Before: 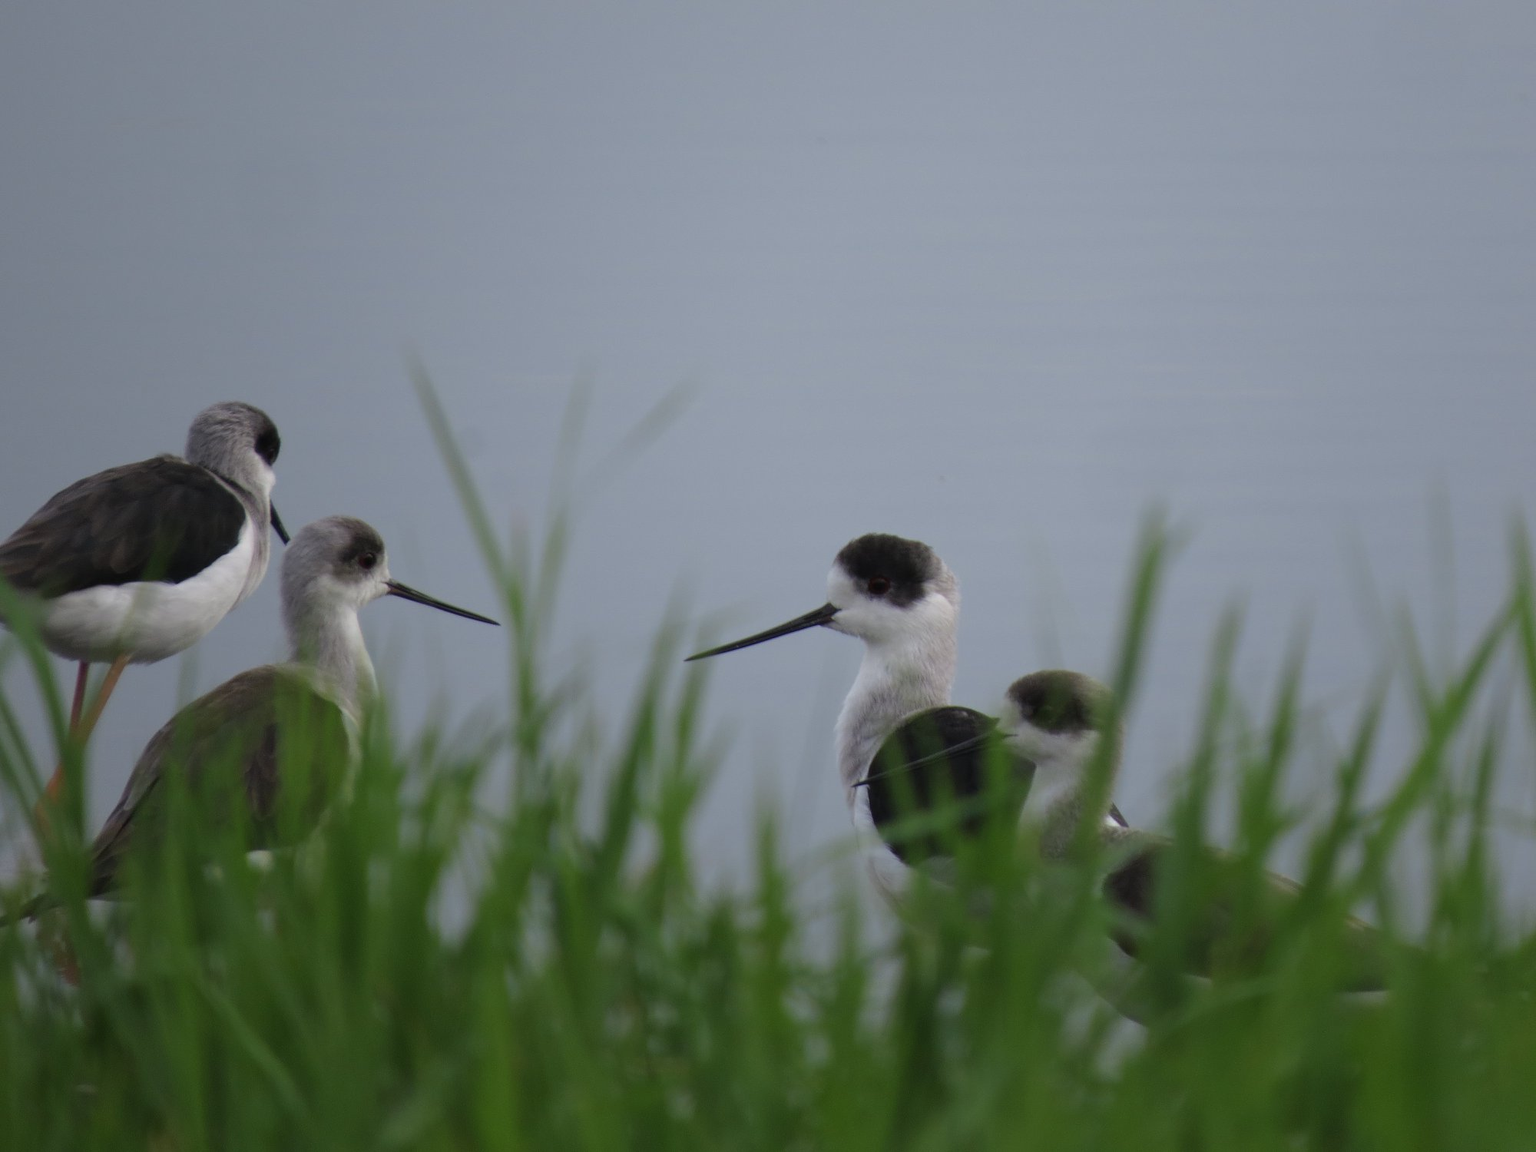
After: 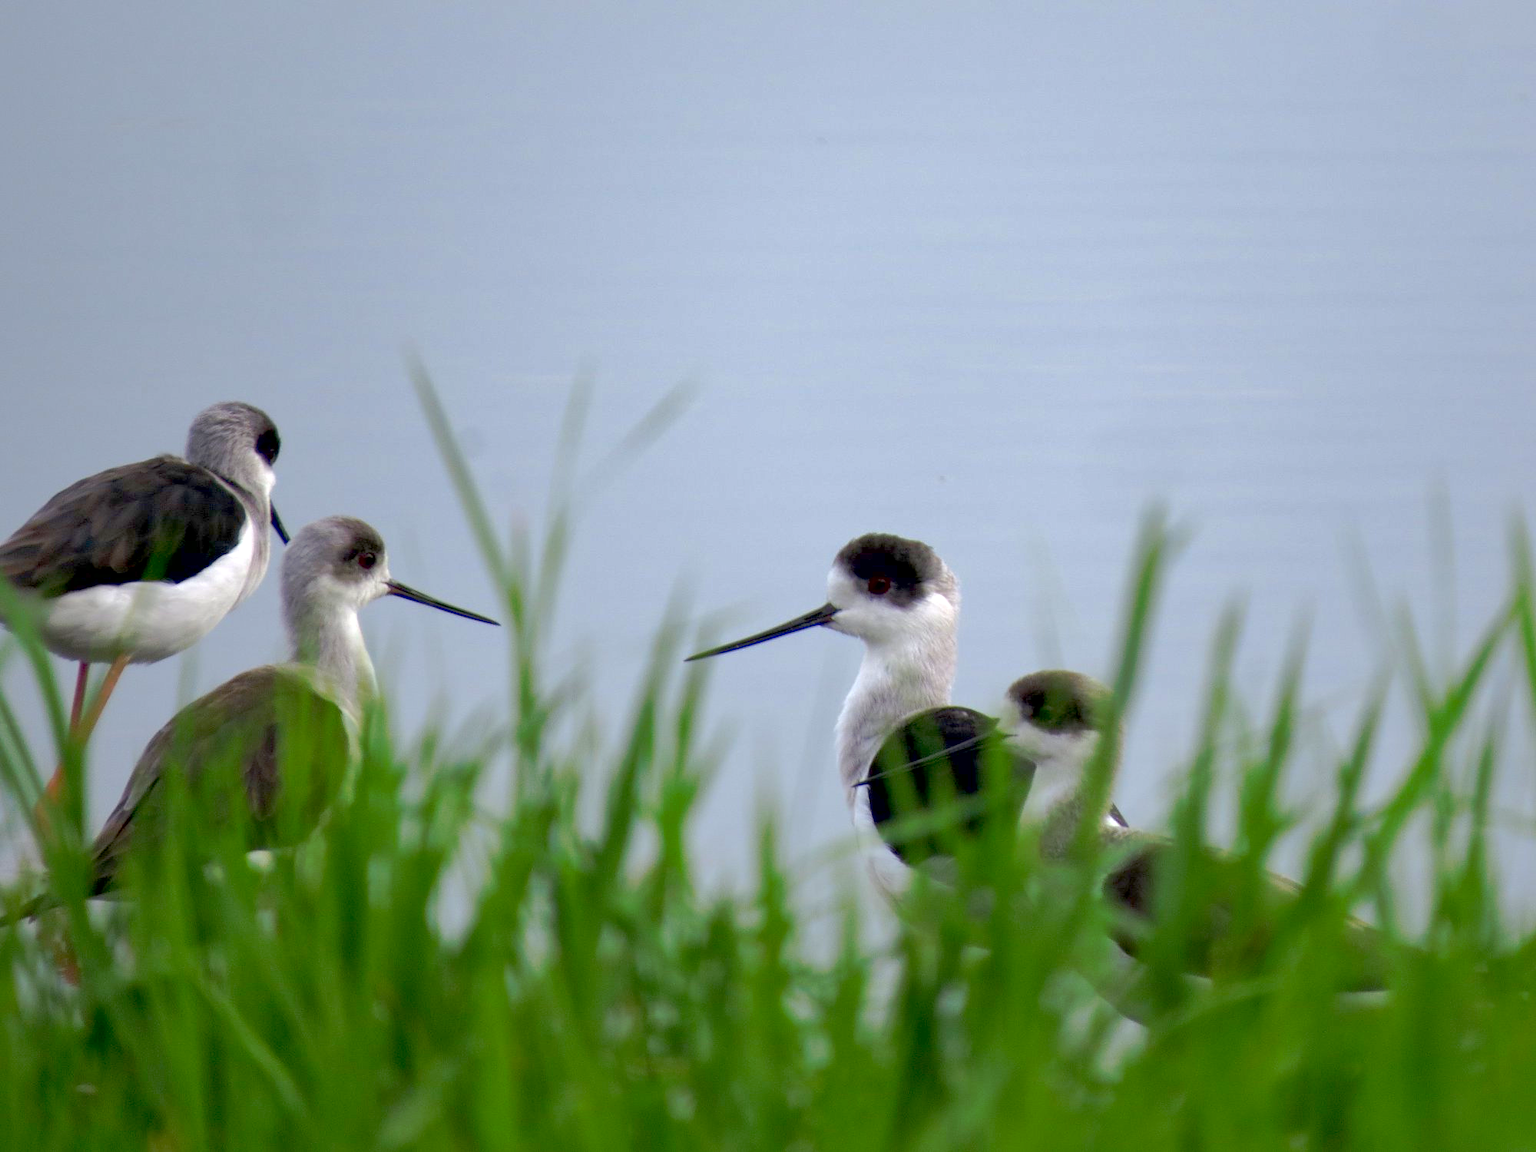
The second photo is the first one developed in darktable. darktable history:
tone curve: curves: ch0 [(0, 0) (0.003, 0.003) (0.011, 0.011) (0.025, 0.025) (0.044, 0.044) (0.069, 0.069) (0.1, 0.099) (0.136, 0.135) (0.177, 0.177) (0.224, 0.224) (0.277, 0.276) (0.335, 0.334) (0.399, 0.398) (0.468, 0.467) (0.543, 0.565) (0.623, 0.641) (0.709, 0.723) (0.801, 0.81) (0.898, 0.902) (1, 1)], preserve colors none
contrast brightness saturation: contrast 0.04, saturation 0.16
shadows and highlights: on, module defaults
exposure: black level correction 0.01, exposure 1 EV, compensate highlight preservation false
